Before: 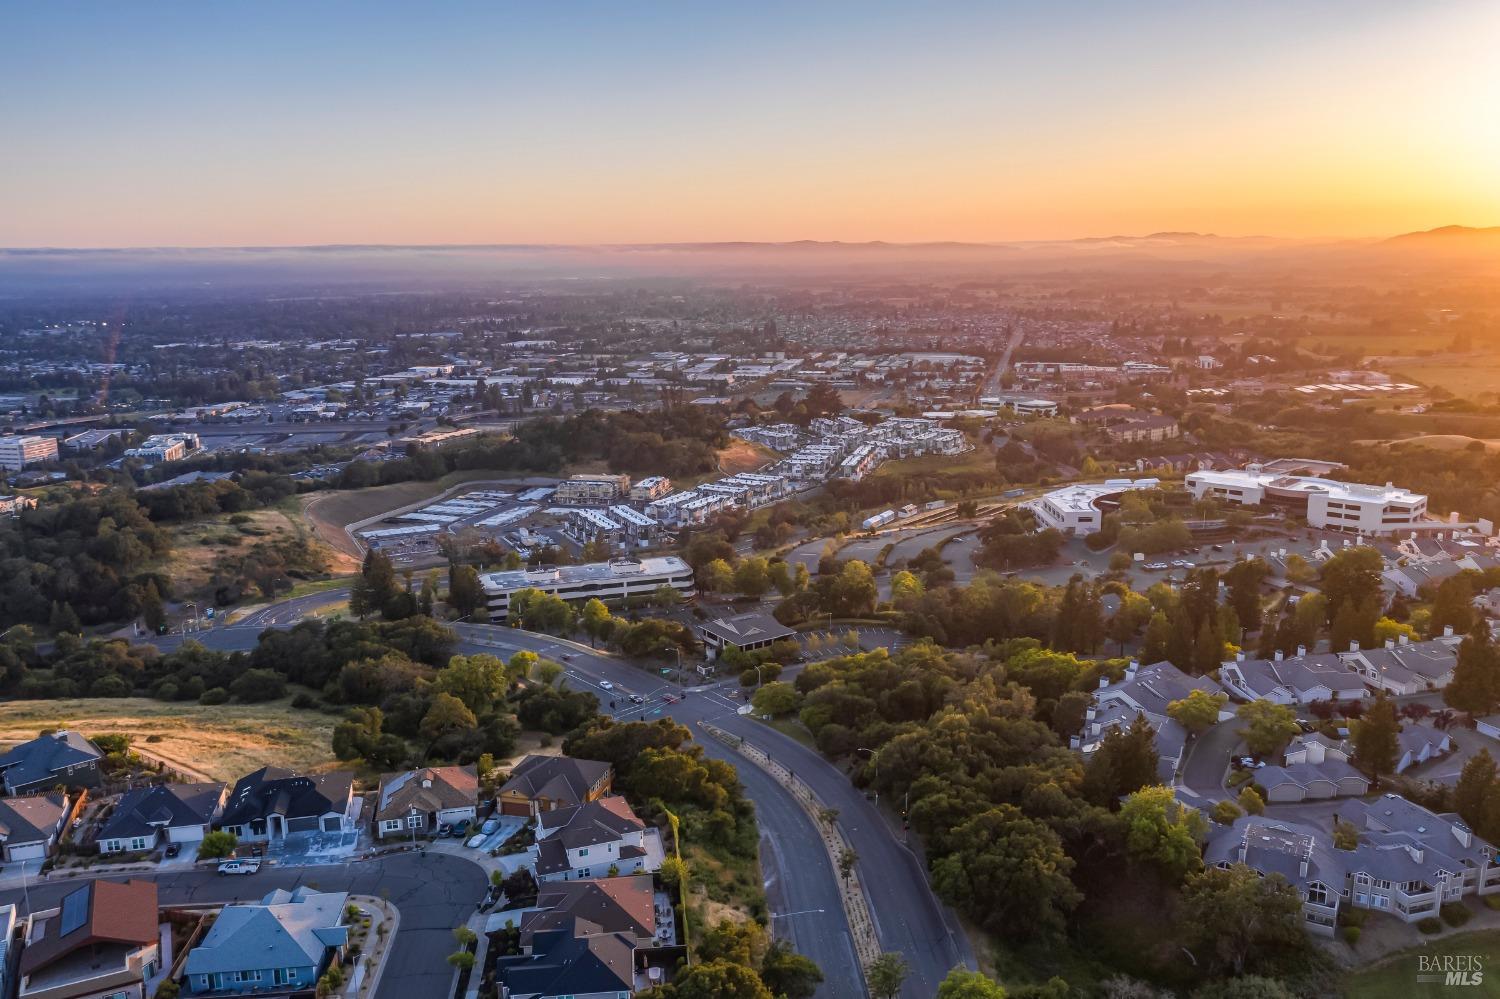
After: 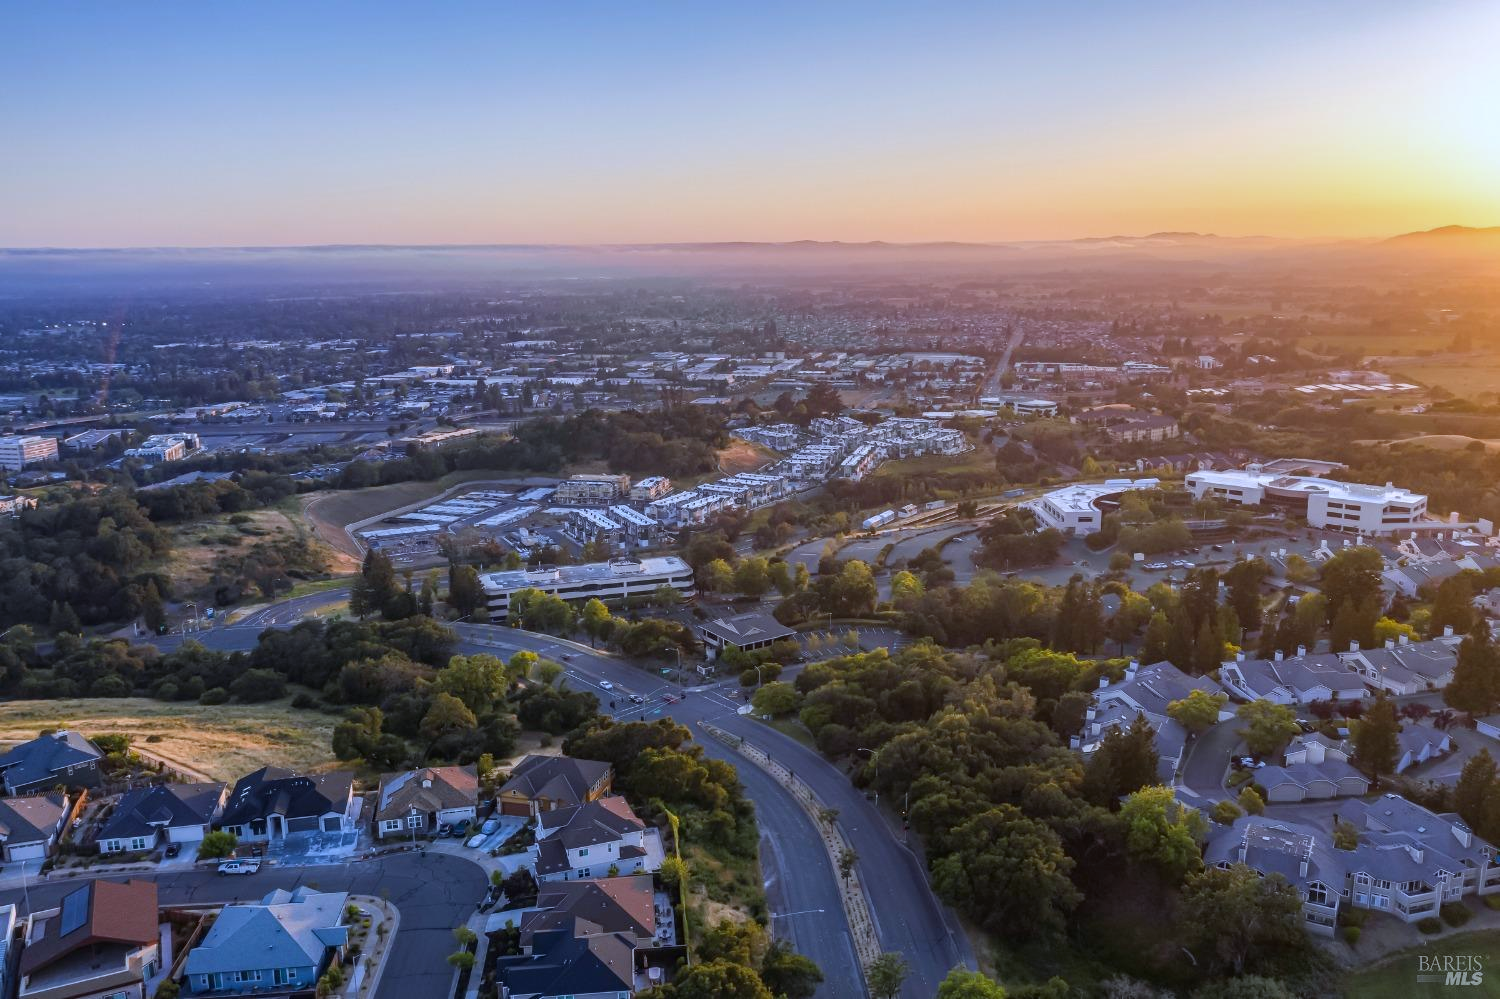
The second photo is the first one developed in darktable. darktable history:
white balance: red 0.926, green 1.003, blue 1.133
exposure: exposure -0.05 EV
